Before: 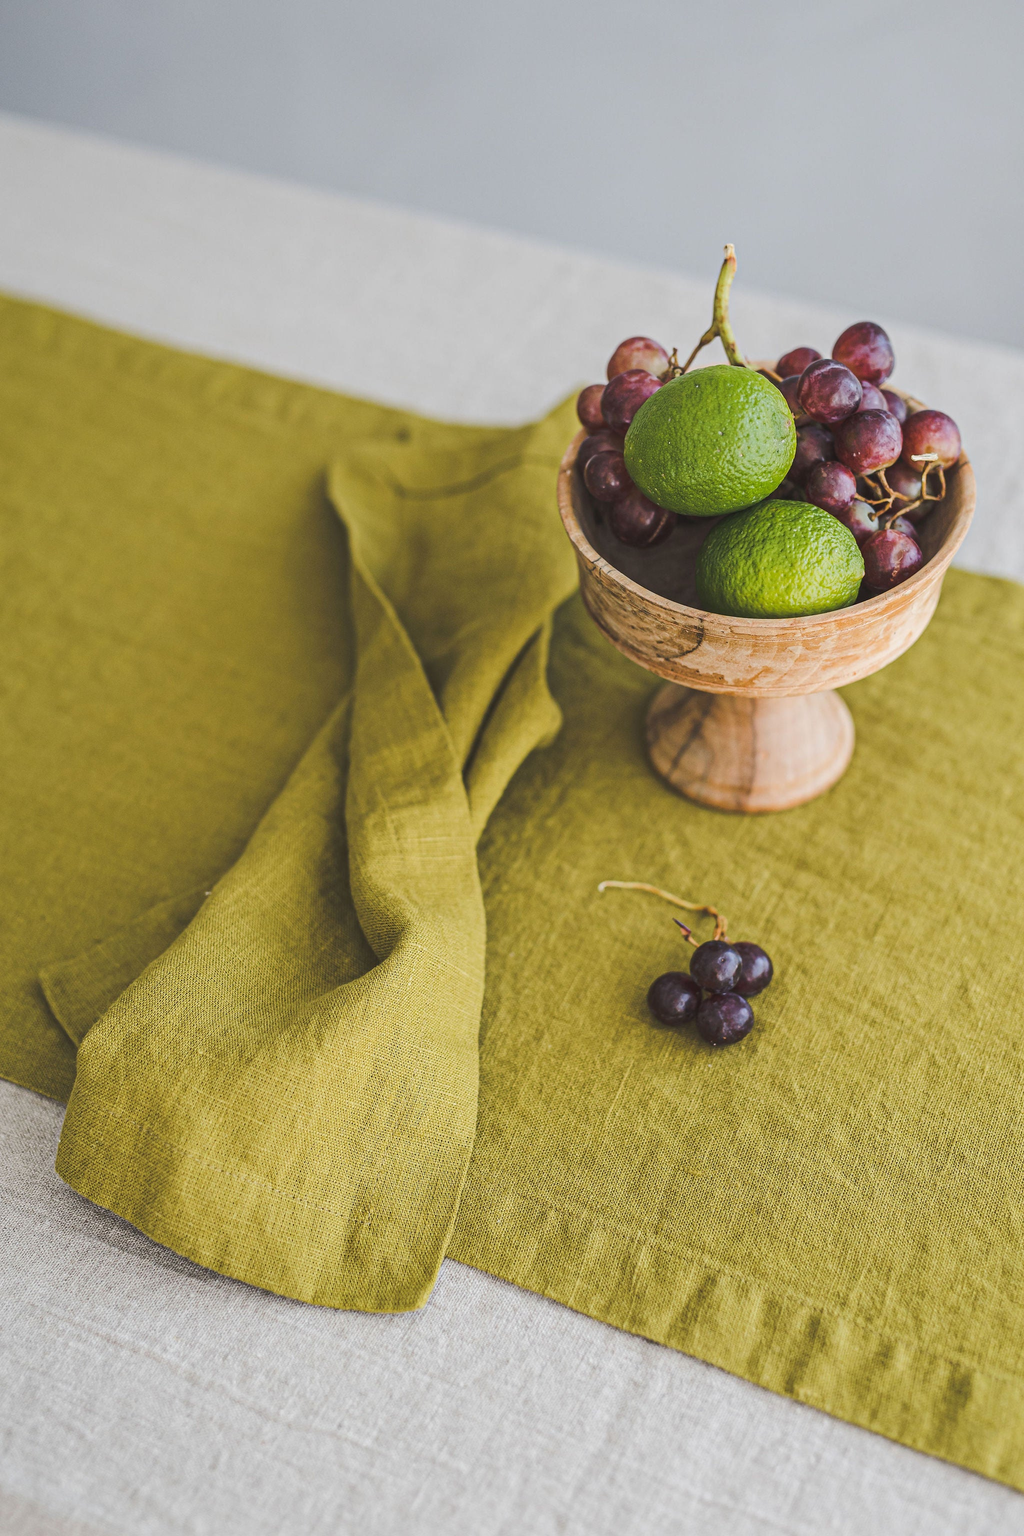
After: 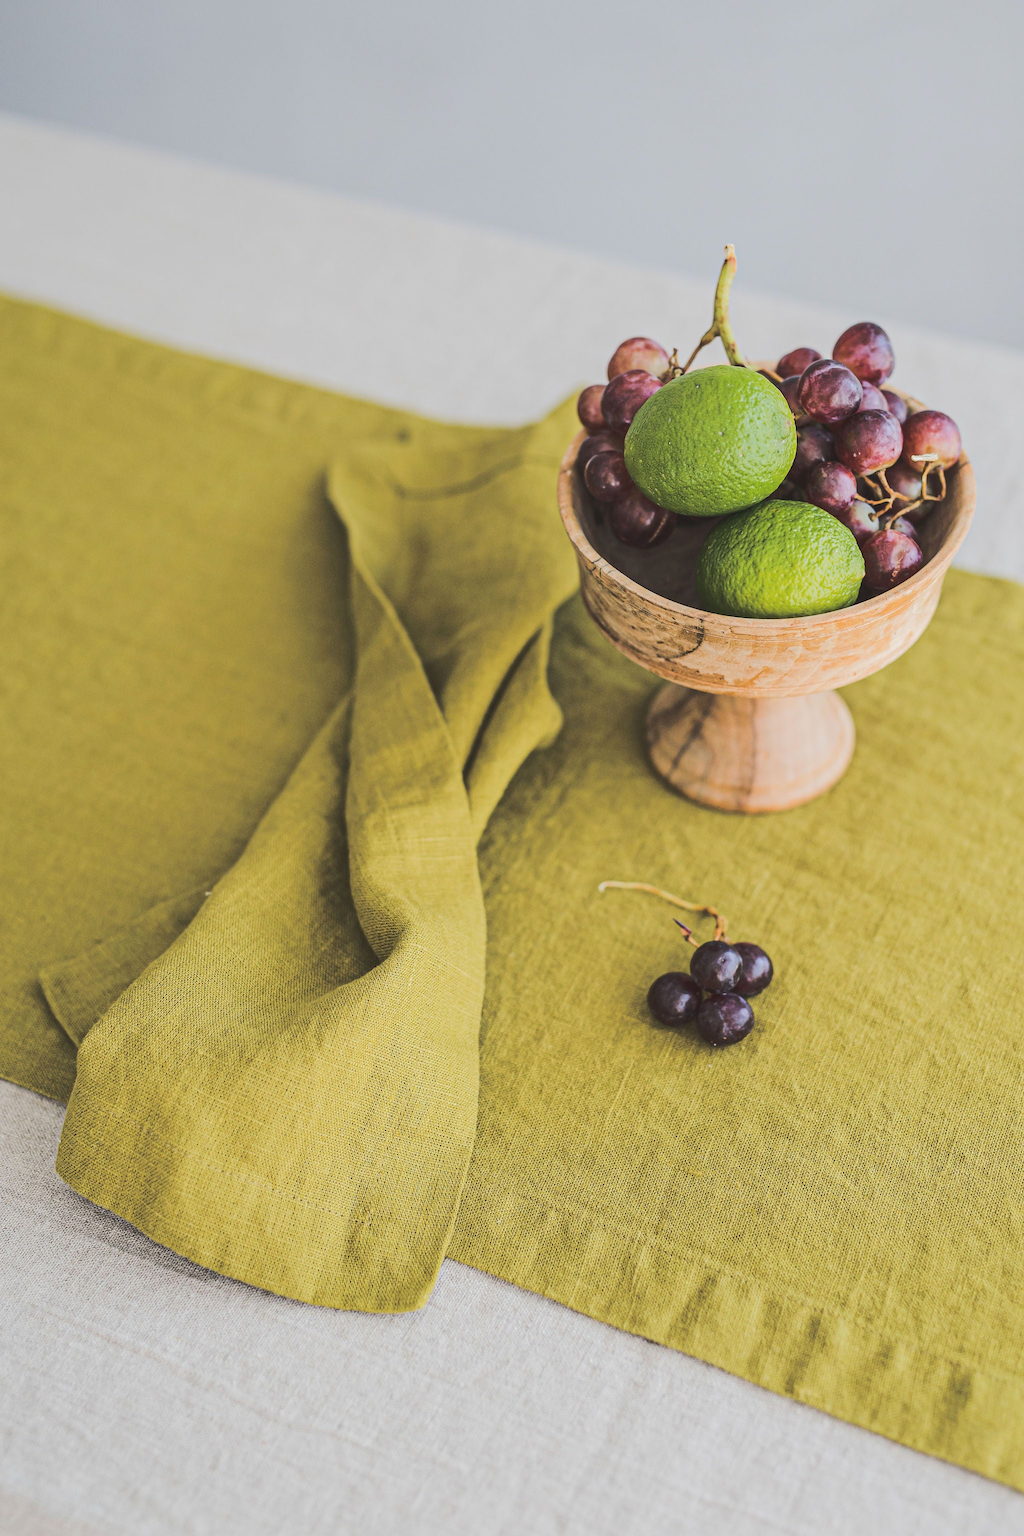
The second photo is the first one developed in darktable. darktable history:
tone curve: curves: ch0 [(0, 0) (0.003, 0.077) (0.011, 0.08) (0.025, 0.083) (0.044, 0.095) (0.069, 0.106) (0.1, 0.12) (0.136, 0.144) (0.177, 0.185) (0.224, 0.231) (0.277, 0.297) (0.335, 0.382) (0.399, 0.471) (0.468, 0.553) (0.543, 0.623) (0.623, 0.689) (0.709, 0.75) (0.801, 0.81) (0.898, 0.873) (1, 1)], color space Lab, independent channels, preserve colors none
exposure: compensate highlight preservation false
